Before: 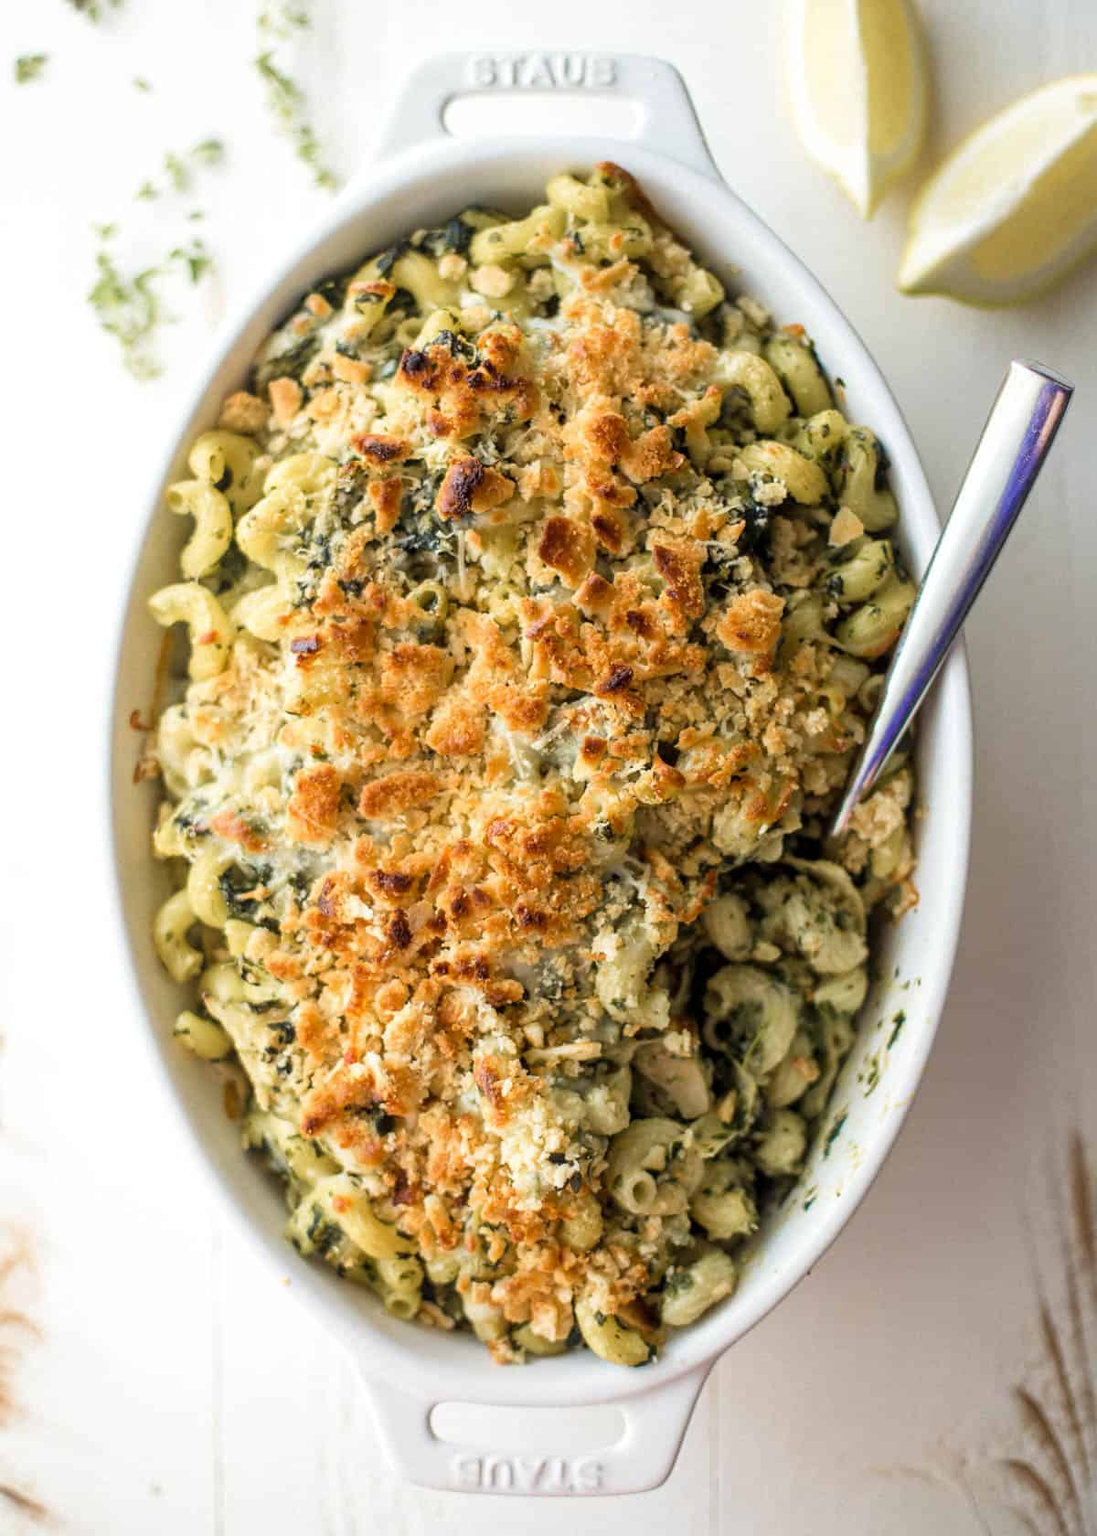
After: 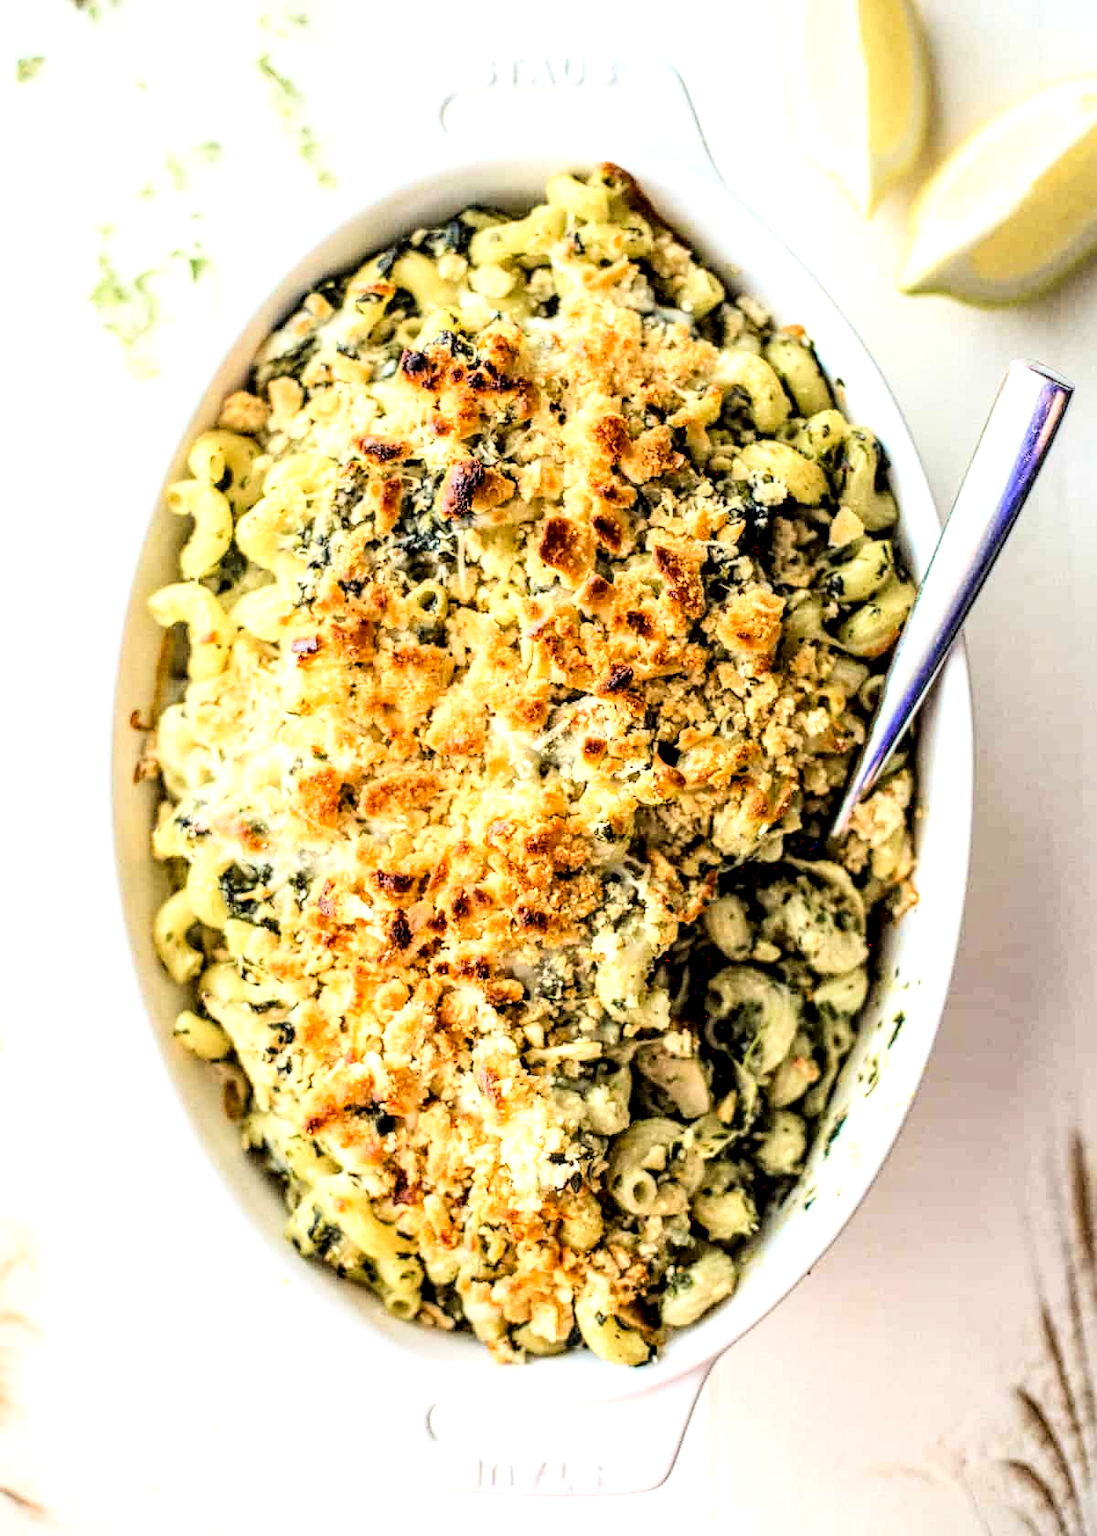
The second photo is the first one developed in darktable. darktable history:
base curve: curves: ch0 [(0, 0.003) (0.001, 0.002) (0.006, 0.004) (0.02, 0.022) (0.048, 0.086) (0.094, 0.234) (0.162, 0.431) (0.258, 0.629) (0.385, 0.8) (0.548, 0.918) (0.751, 0.988) (1, 1)]
exposure: exposure -0.115 EV, compensate highlight preservation false
haze removal: strength 0.292, distance 0.254, compatibility mode true, adaptive false
local contrast: highlights 79%, shadows 56%, detail 175%, midtone range 0.429
